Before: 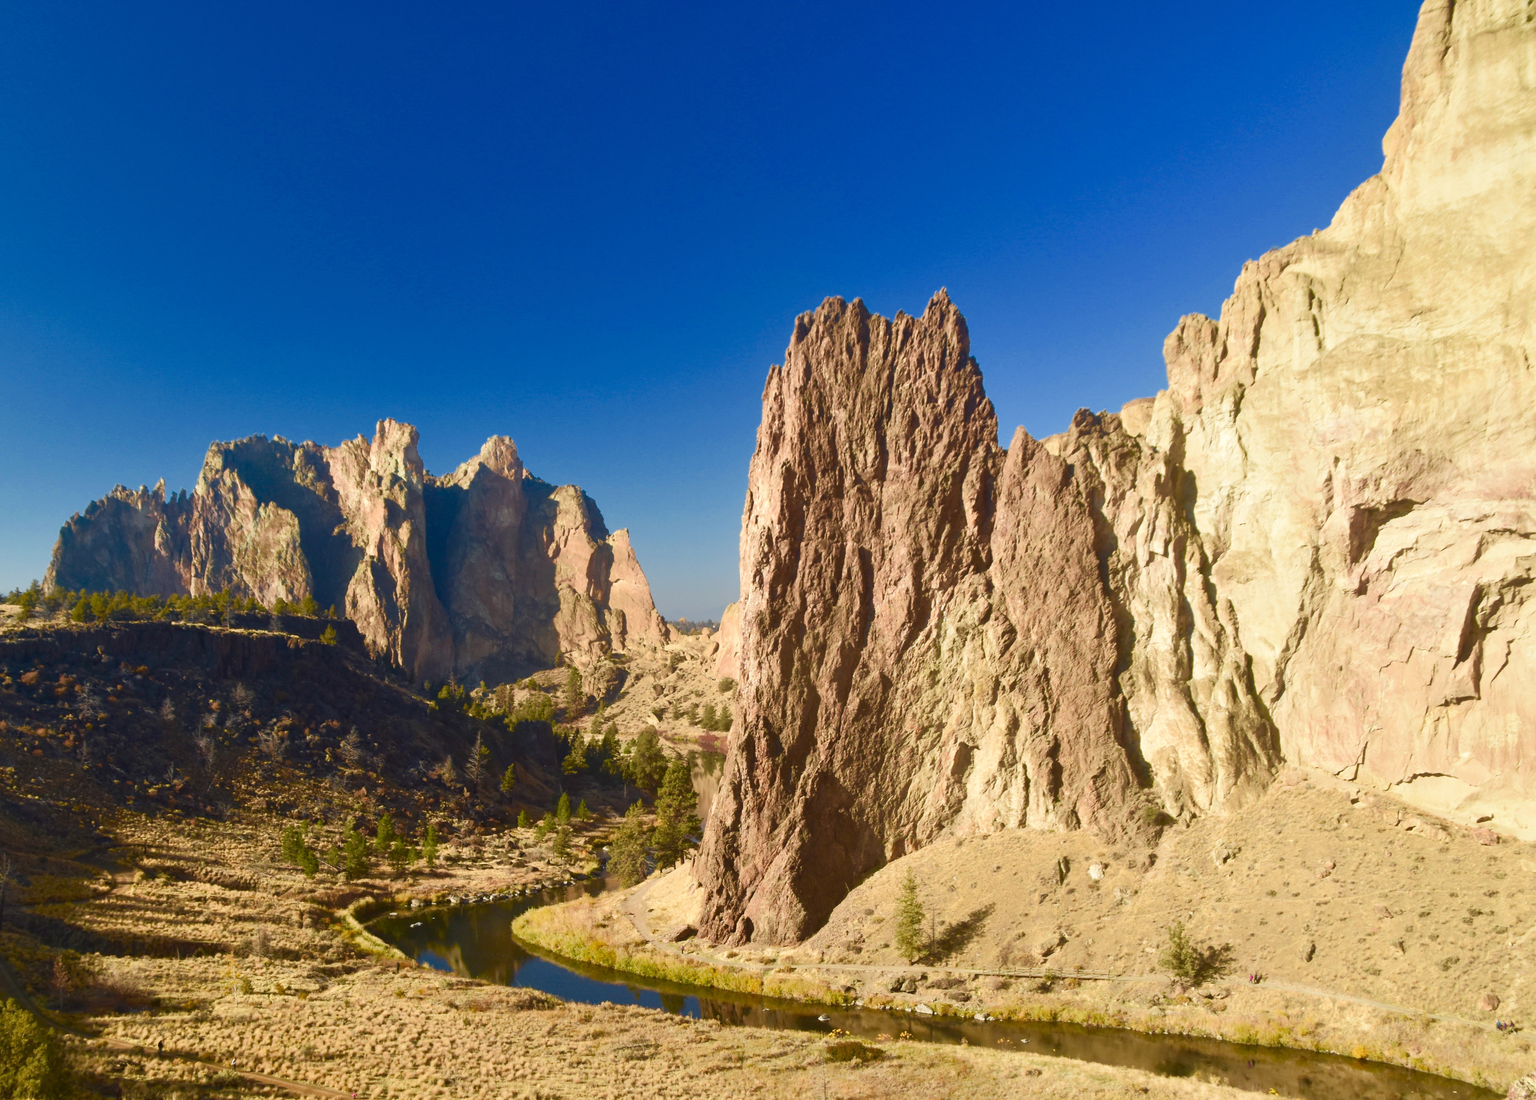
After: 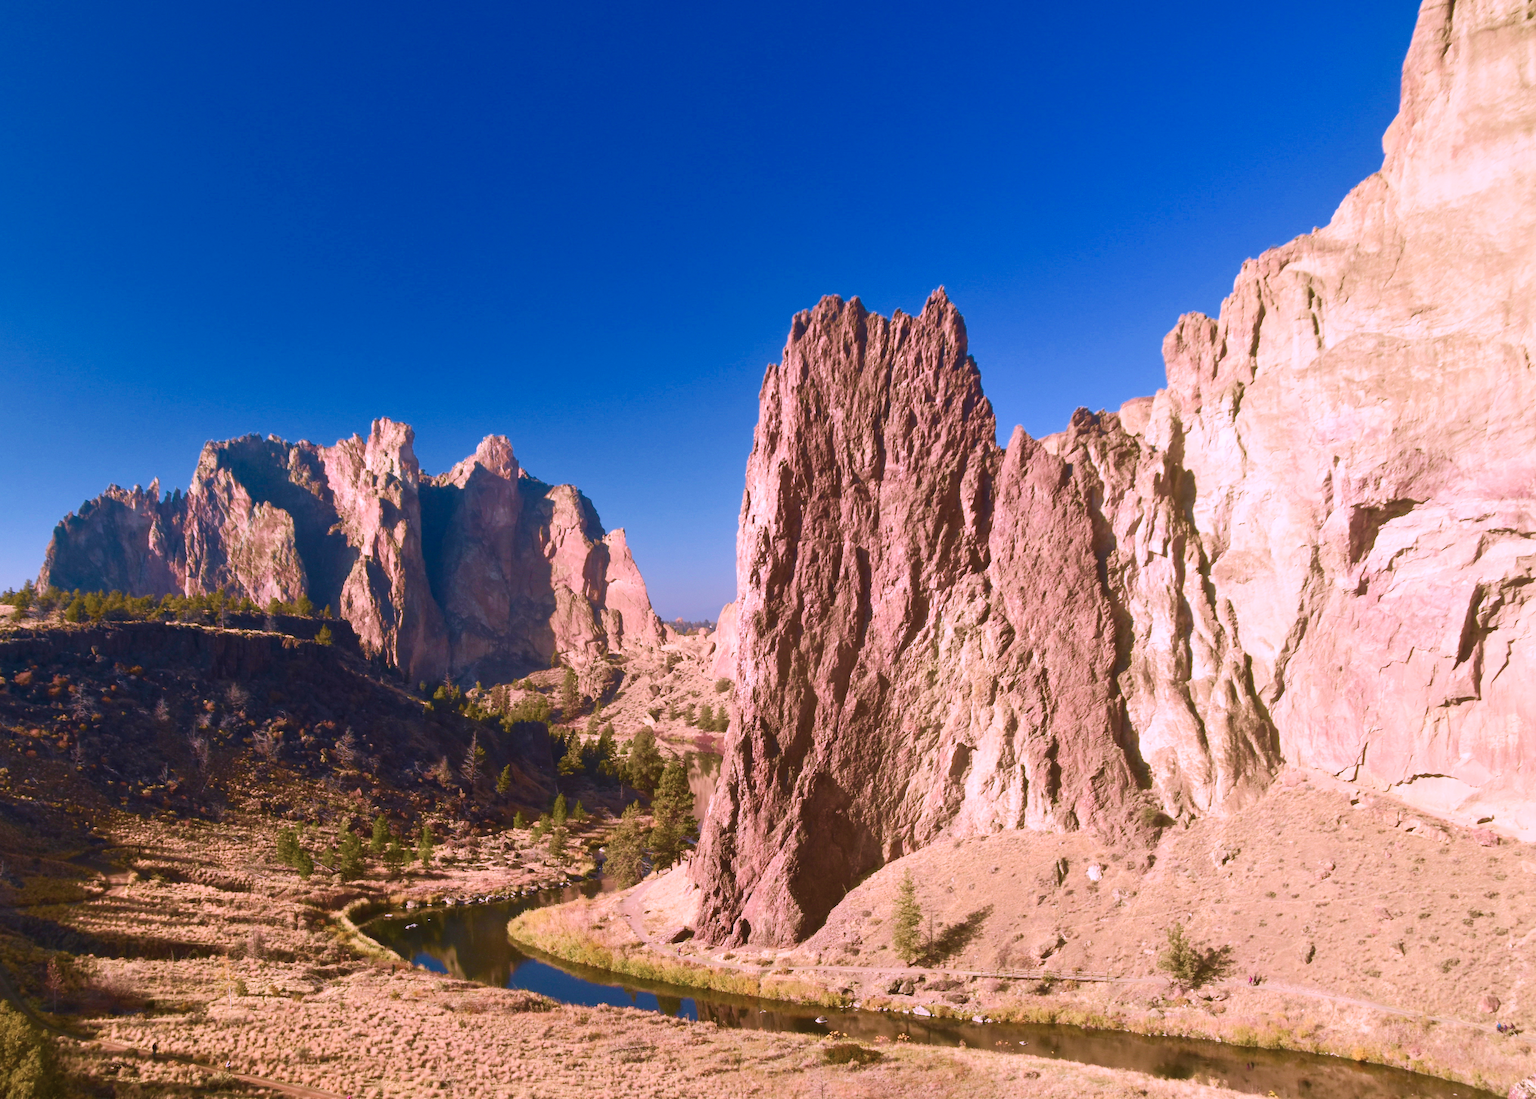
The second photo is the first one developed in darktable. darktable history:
crop and rotate: left 0.448%, top 0.31%, bottom 0.238%
color correction: highlights a* 15.15, highlights b* -25.38
velvia: on, module defaults
